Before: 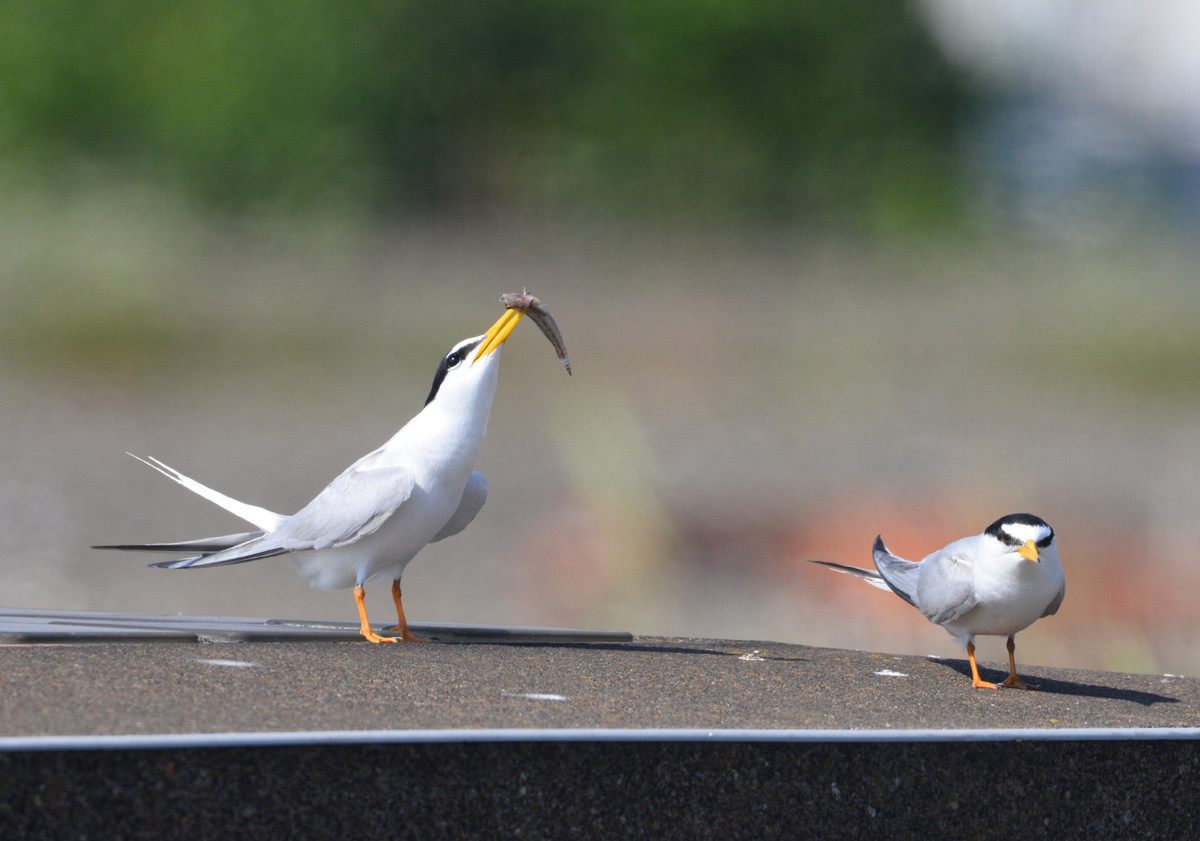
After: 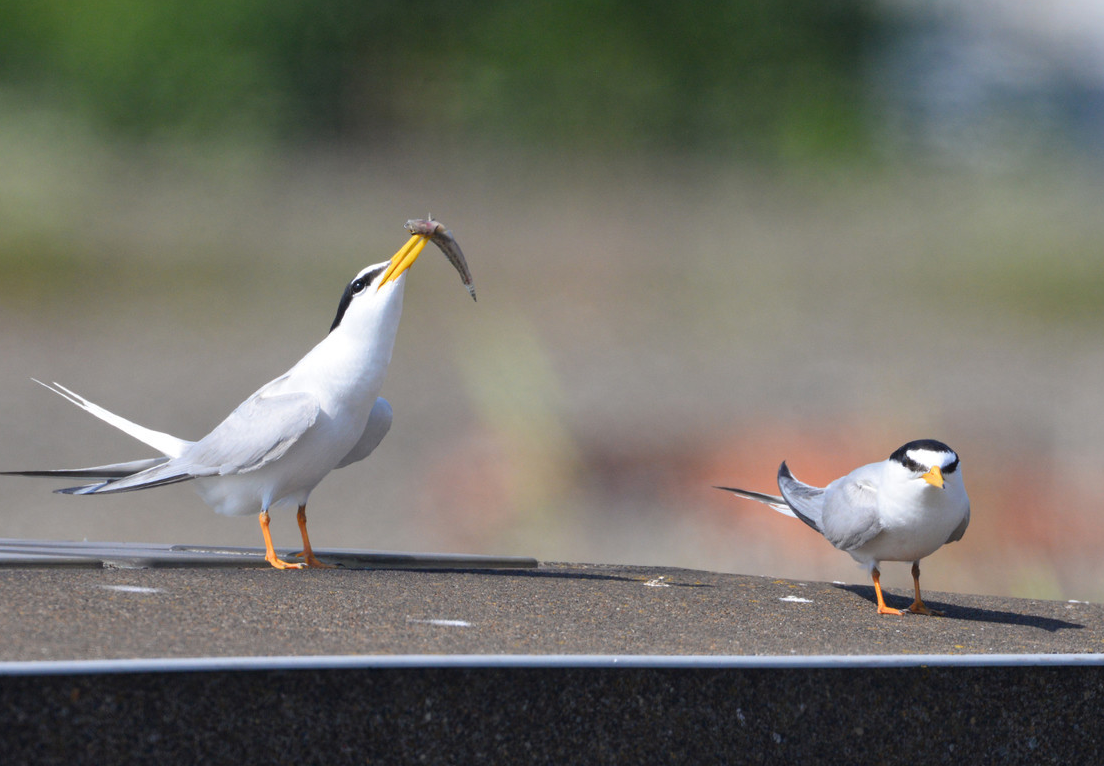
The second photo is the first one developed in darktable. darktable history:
crop and rotate: left 7.957%, top 8.811%
